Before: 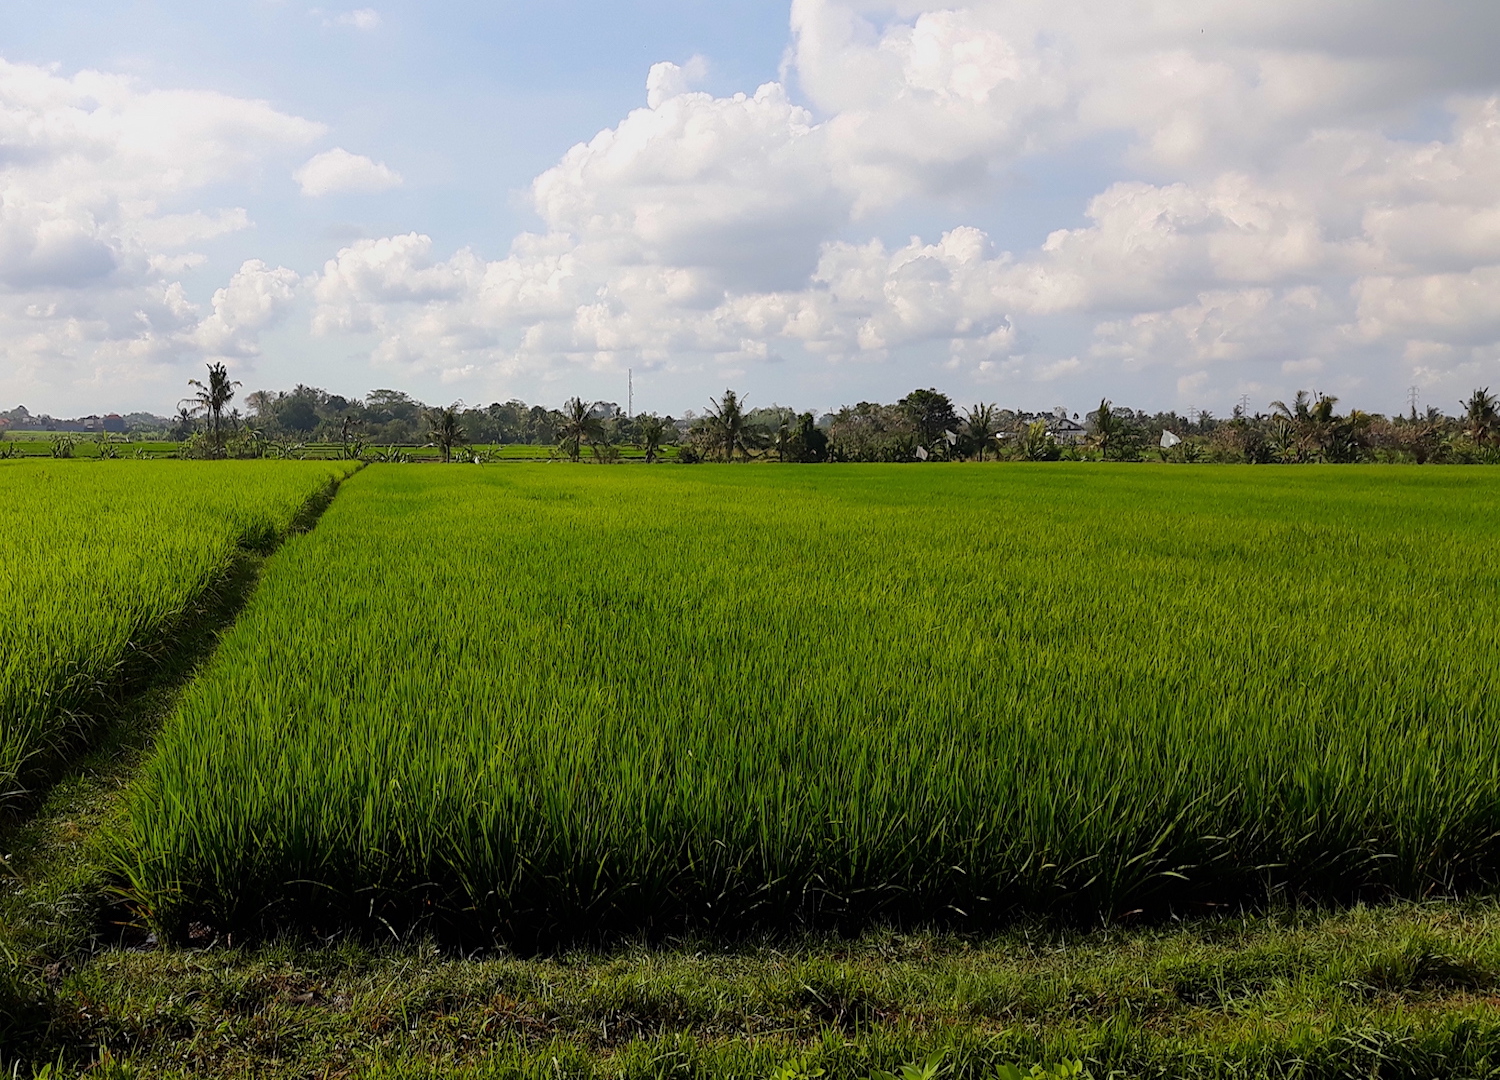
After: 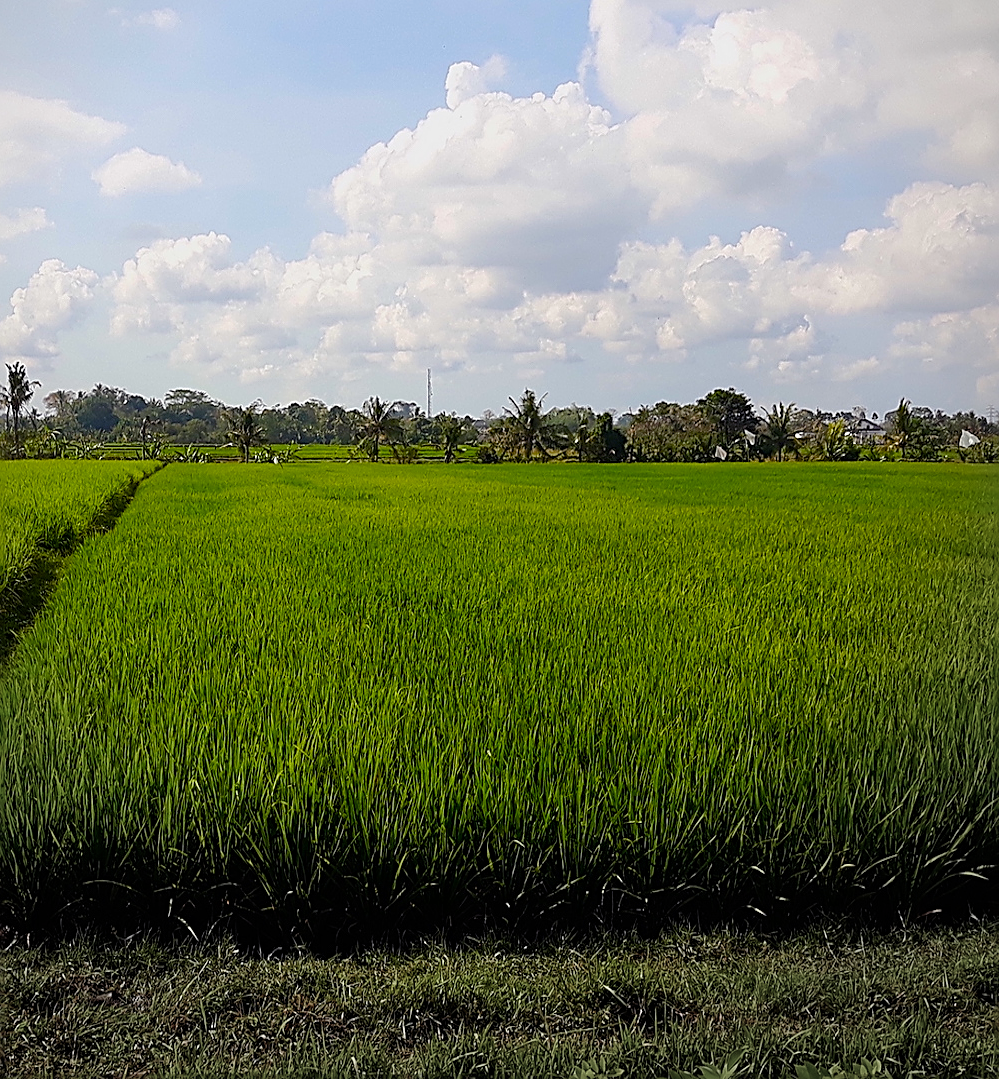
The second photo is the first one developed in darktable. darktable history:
sharpen: amount 0.907
color balance rgb: shadows lift › chroma 2.92%, shadows lift › hue 279.2°, perceptual saturation grading › global saturation 20%, perceptual saturation grading › highlights -25.638%, perceptual saturation grading › shadows 49.477%, global vibrance 20%
crop and rotate: left 13.464%, right 19.895%
vignetting: brightness -0.283, center (-0.064, -0.305)
